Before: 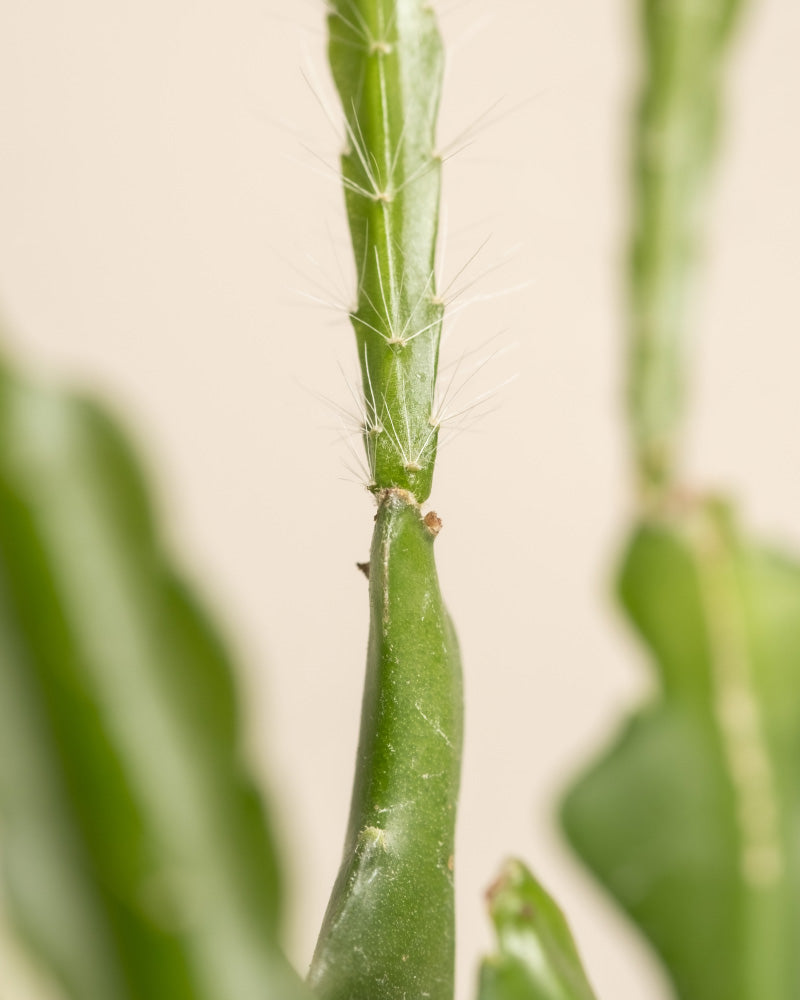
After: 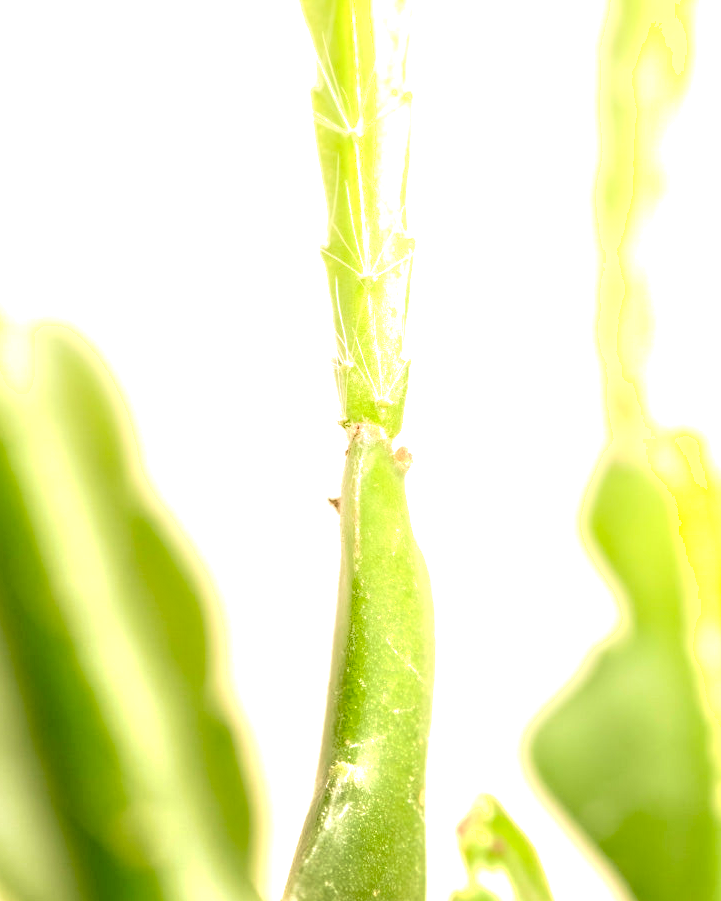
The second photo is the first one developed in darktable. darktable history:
shadows and highlights: shadows -70.89, highlights 35.9, soften with gaussian
local contrast: highlights 59%, detail 146%
sharpen: radius 2.906, amount 0.852, threshold 47.349
crop: left 3.687%, top 6.509%, right 6.102%, bottom 3.3%
exposure: black level correction 0.011, exposure 1.075 EV, compensate highlight preservation false
color correction: highlights a* 3.29, highlights b* 2.01, saturation 1.23
velvia: strength 26.56%
base curve: curves: ch0 [(0, 0) (0.74, 0.67) (1, 1)], preserve colors none
